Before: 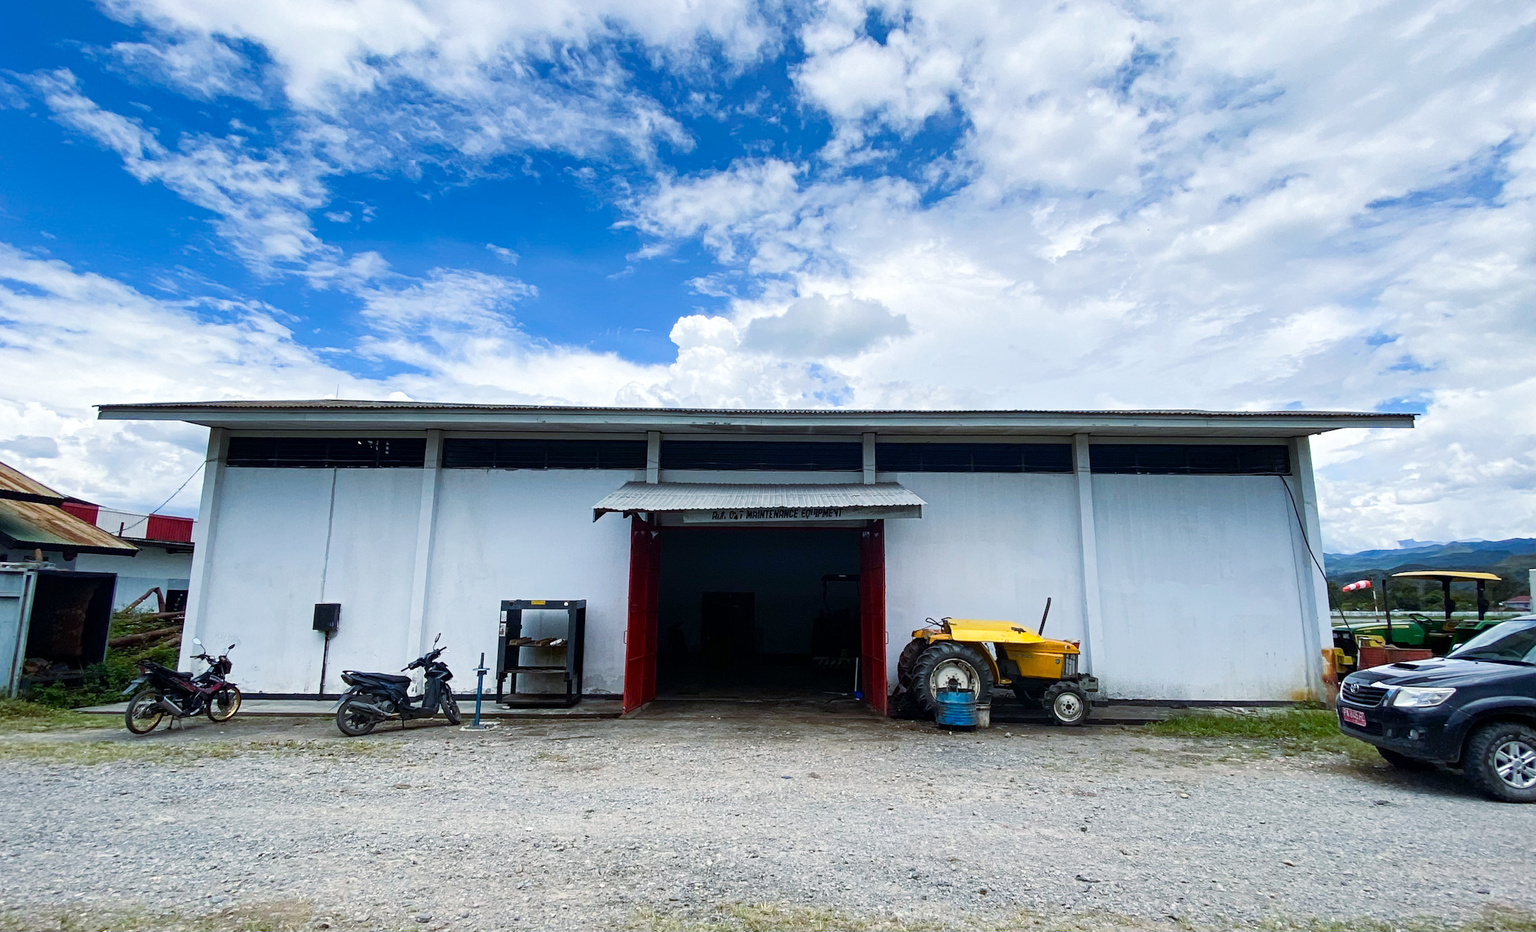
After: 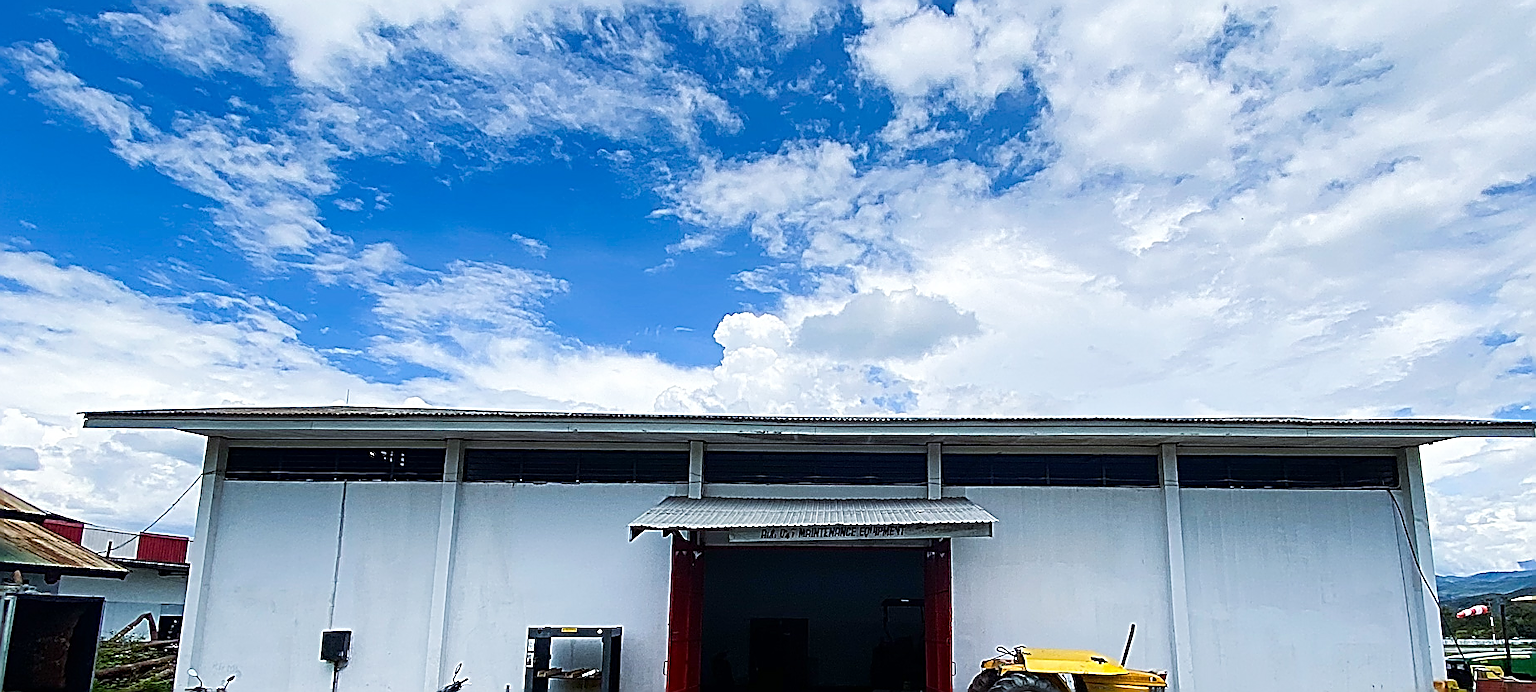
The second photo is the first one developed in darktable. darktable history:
sharpen: amount 2
crop: left 1.509%, top 3.452%, right 7.696%, bottom 28.452%
